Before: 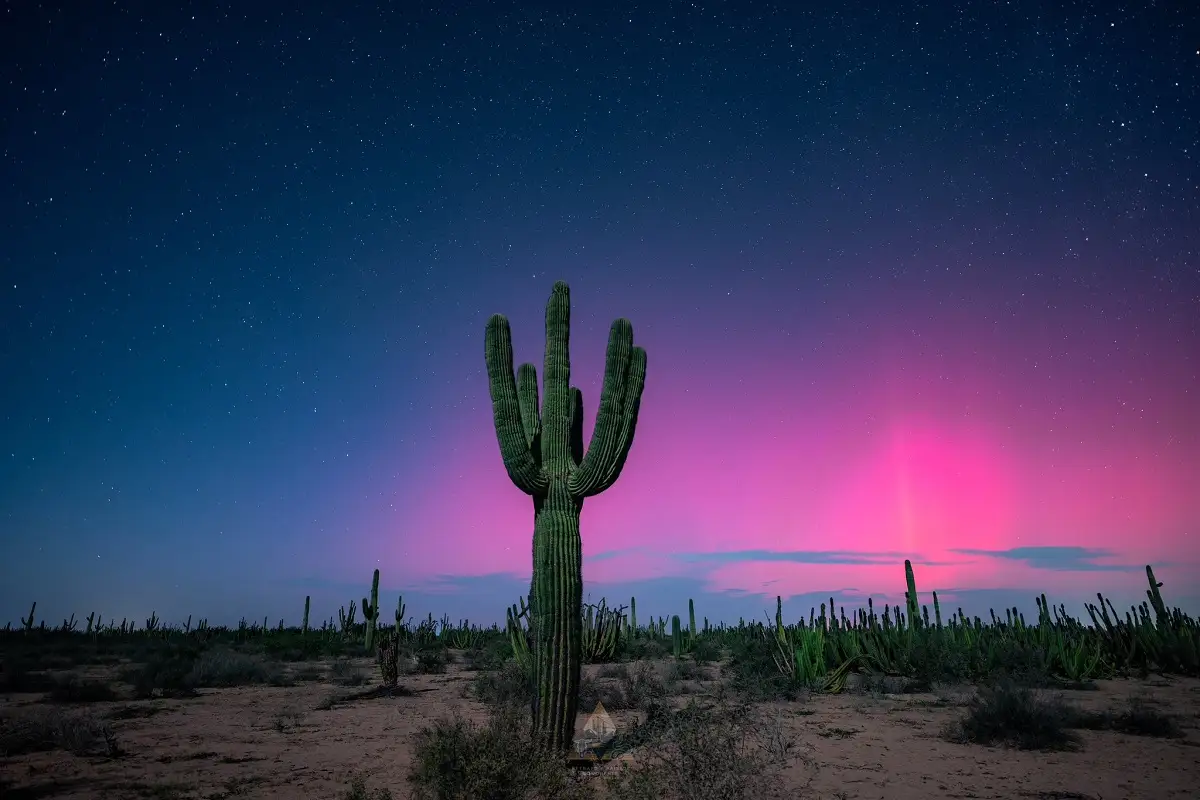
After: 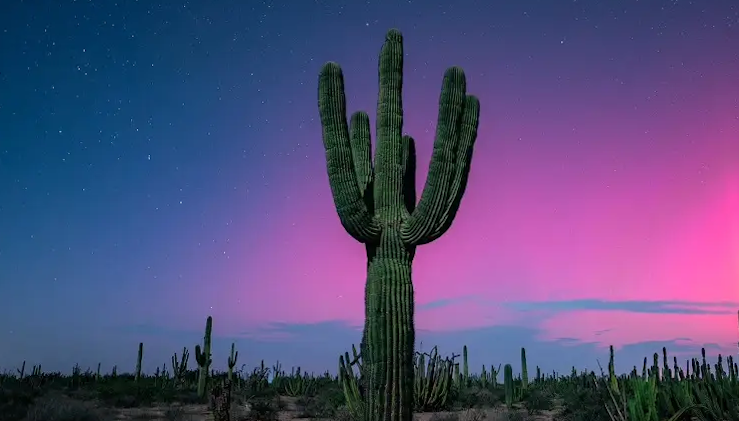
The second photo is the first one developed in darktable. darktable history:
rotate and perspective: rotation 0.192°, lens shift (horizontal) -0.015, crop left 0.005, crop right 0.996, crop top 0.006, crop bottom 0.99
crop: left 13.312%, top 31.28%, right 24.627%, bottom 15.582%
